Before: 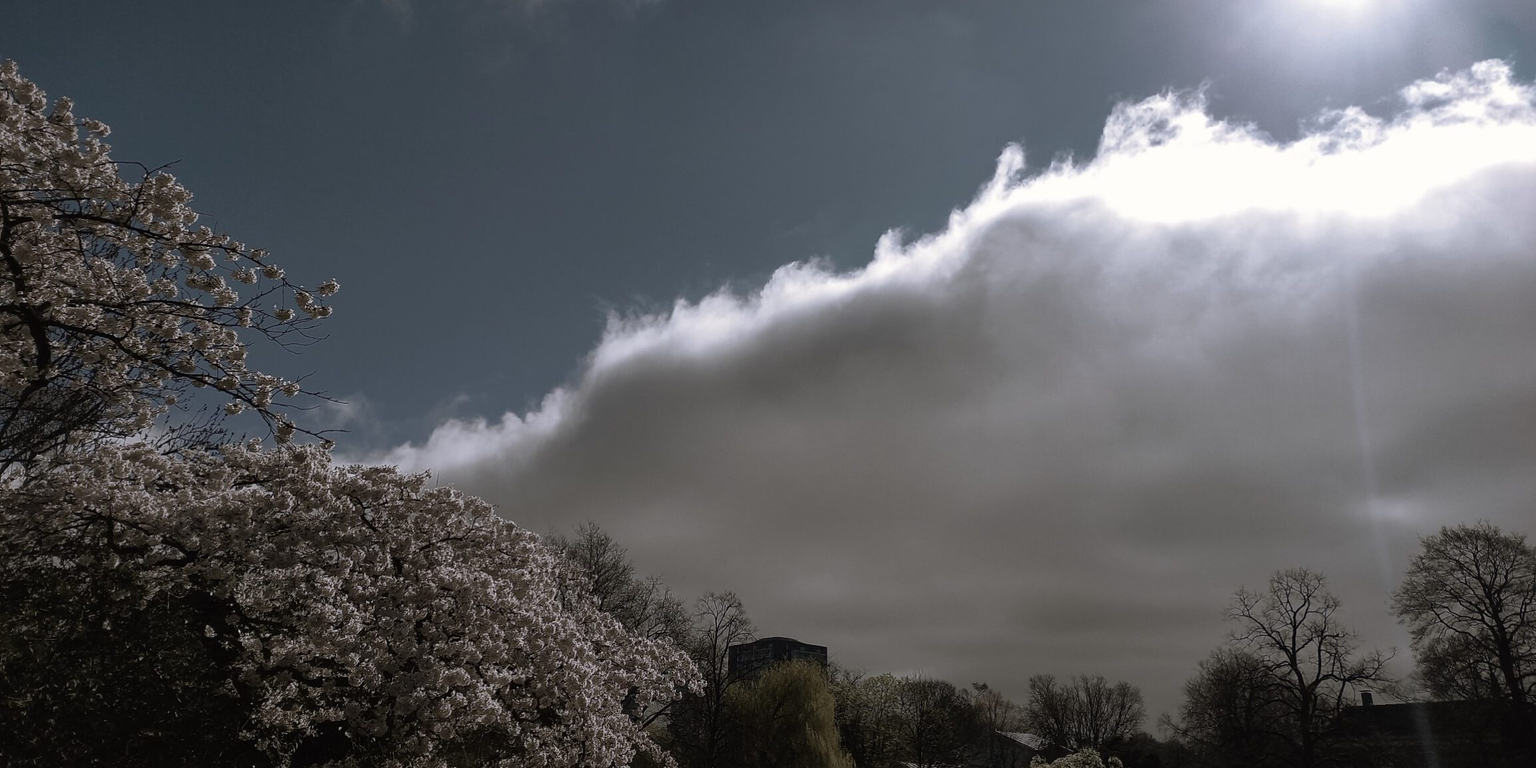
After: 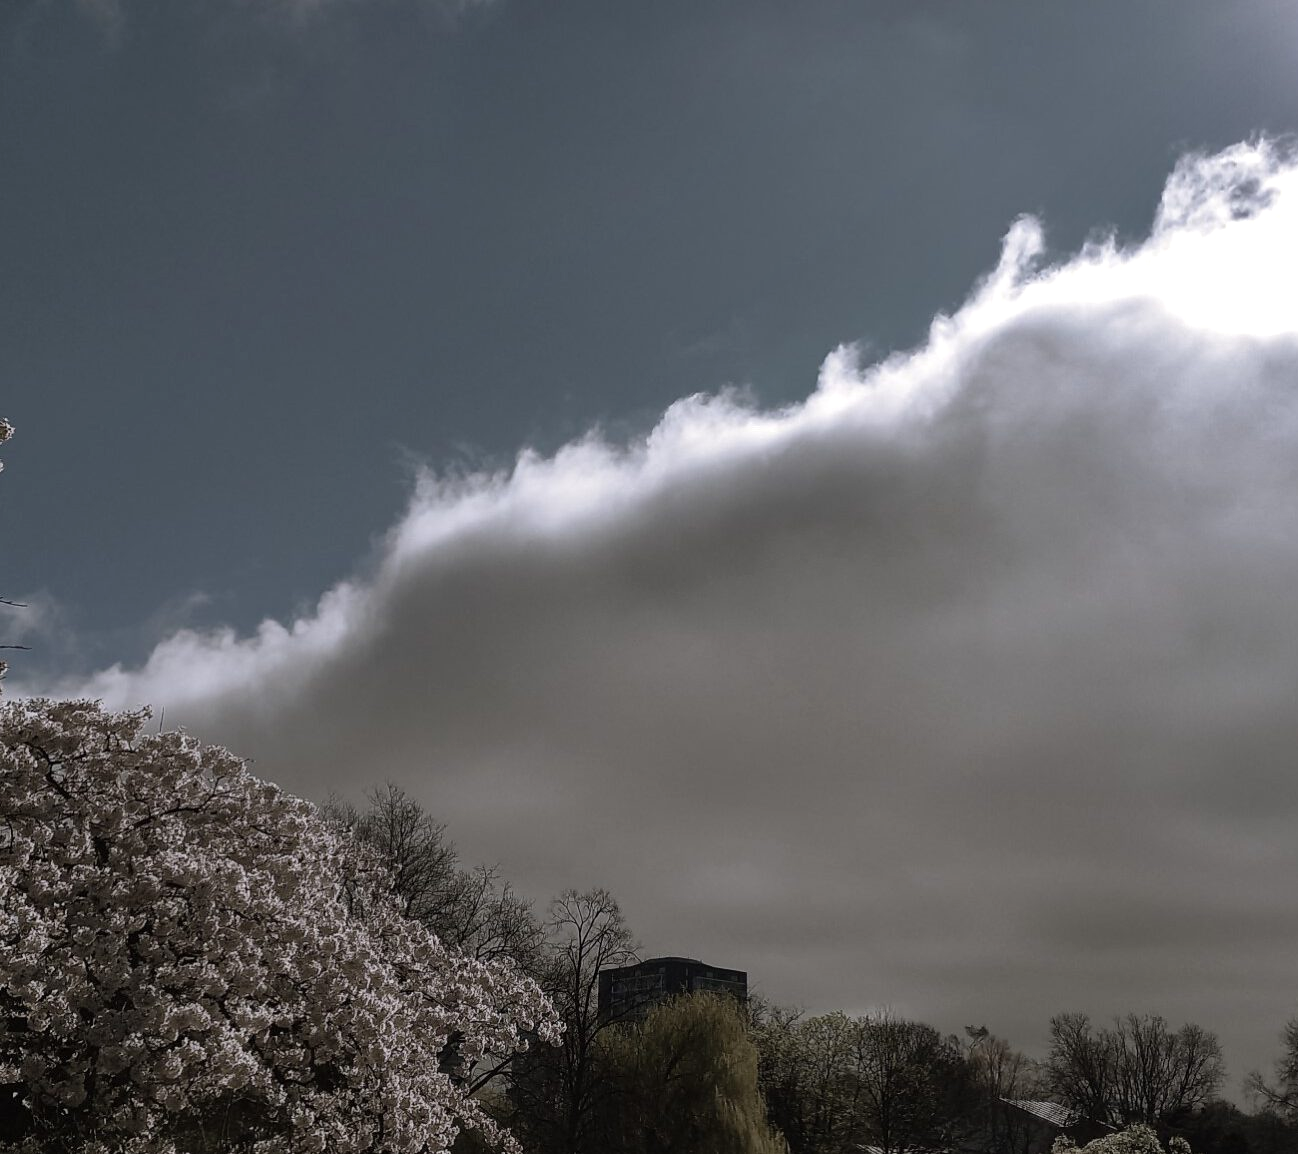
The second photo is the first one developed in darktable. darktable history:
shadows and highlights: radius 171.16, shadows 27, white point adjustment 3.13, highlights -67.95, soften with gaussian
crop: left 21.496%, right 22.254%
